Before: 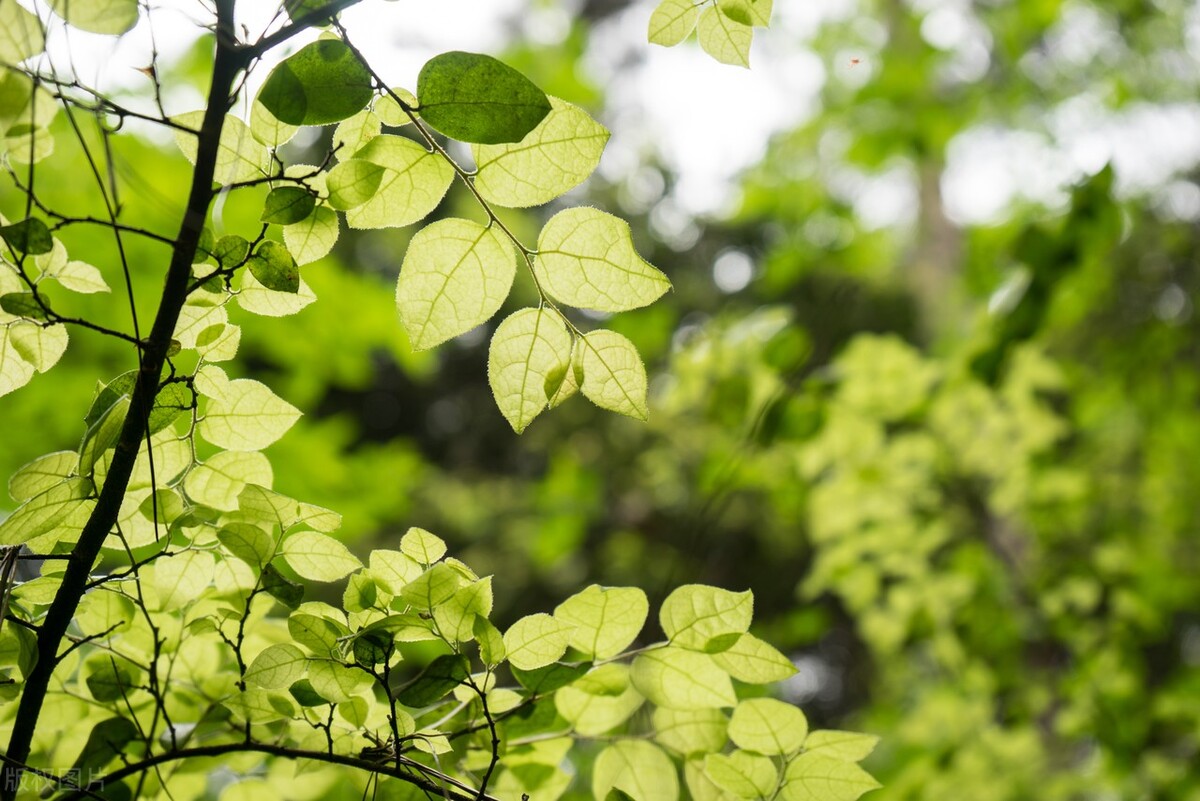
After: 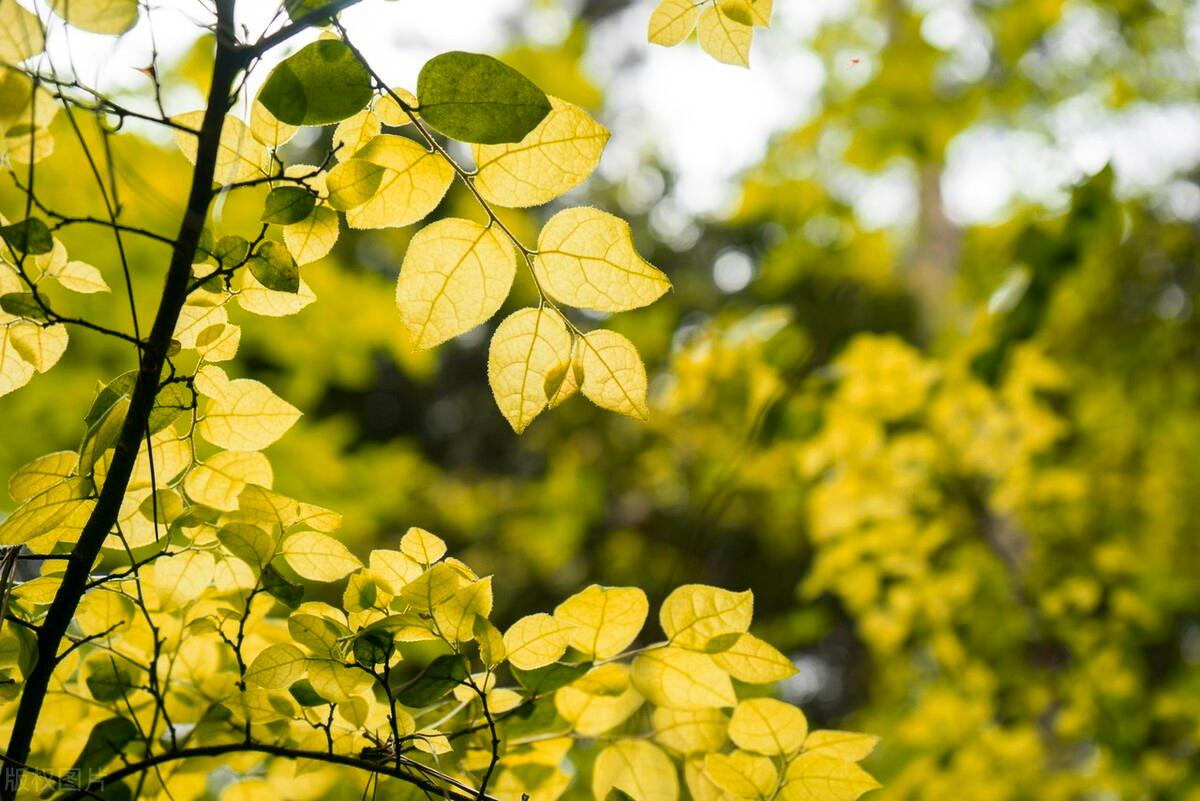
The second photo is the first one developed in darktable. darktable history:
tone equalizer: on, module defaults
color zones: curves: ch1 [(0.24, 0.634) (0.75, 0.5)]; ch2 [(0.253, 0.437) (0.745, 0.491)]
